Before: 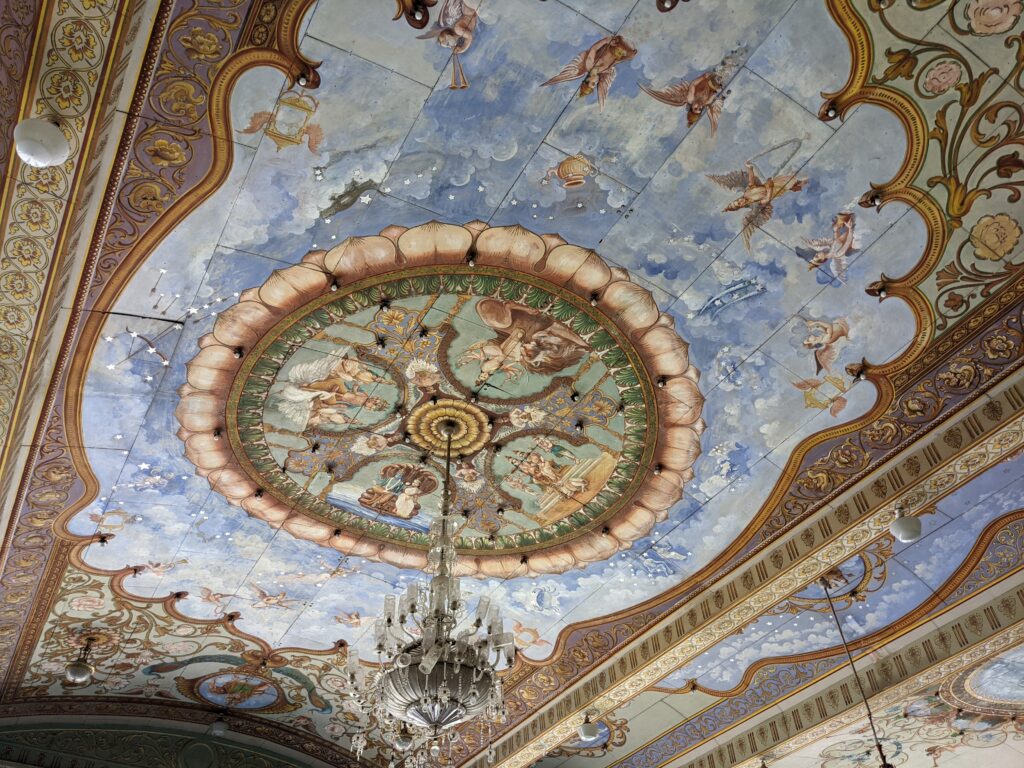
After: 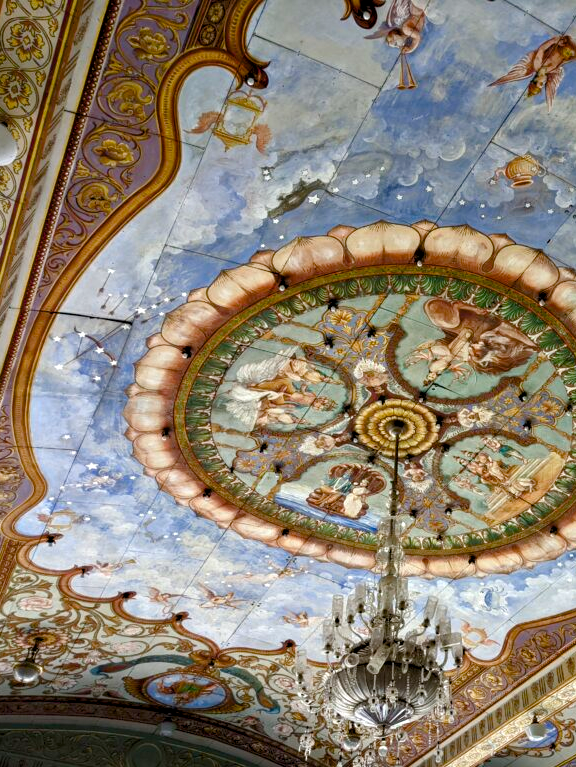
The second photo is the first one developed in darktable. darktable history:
contrast equalizer: octaves 7, y [[0.528, 0.548, 0.563, 0.562, 0.546, 0.526], [0.55 ×6], [0 ×6], [0 ×6], [0 ×6]]
crop: left 5.114%, right 38.589%
color balance rgb: perceptual saturation grading › global saturation 20%, perceptual saturation grading › highlights -25%, perceptual saturation grading › shadows 50%
